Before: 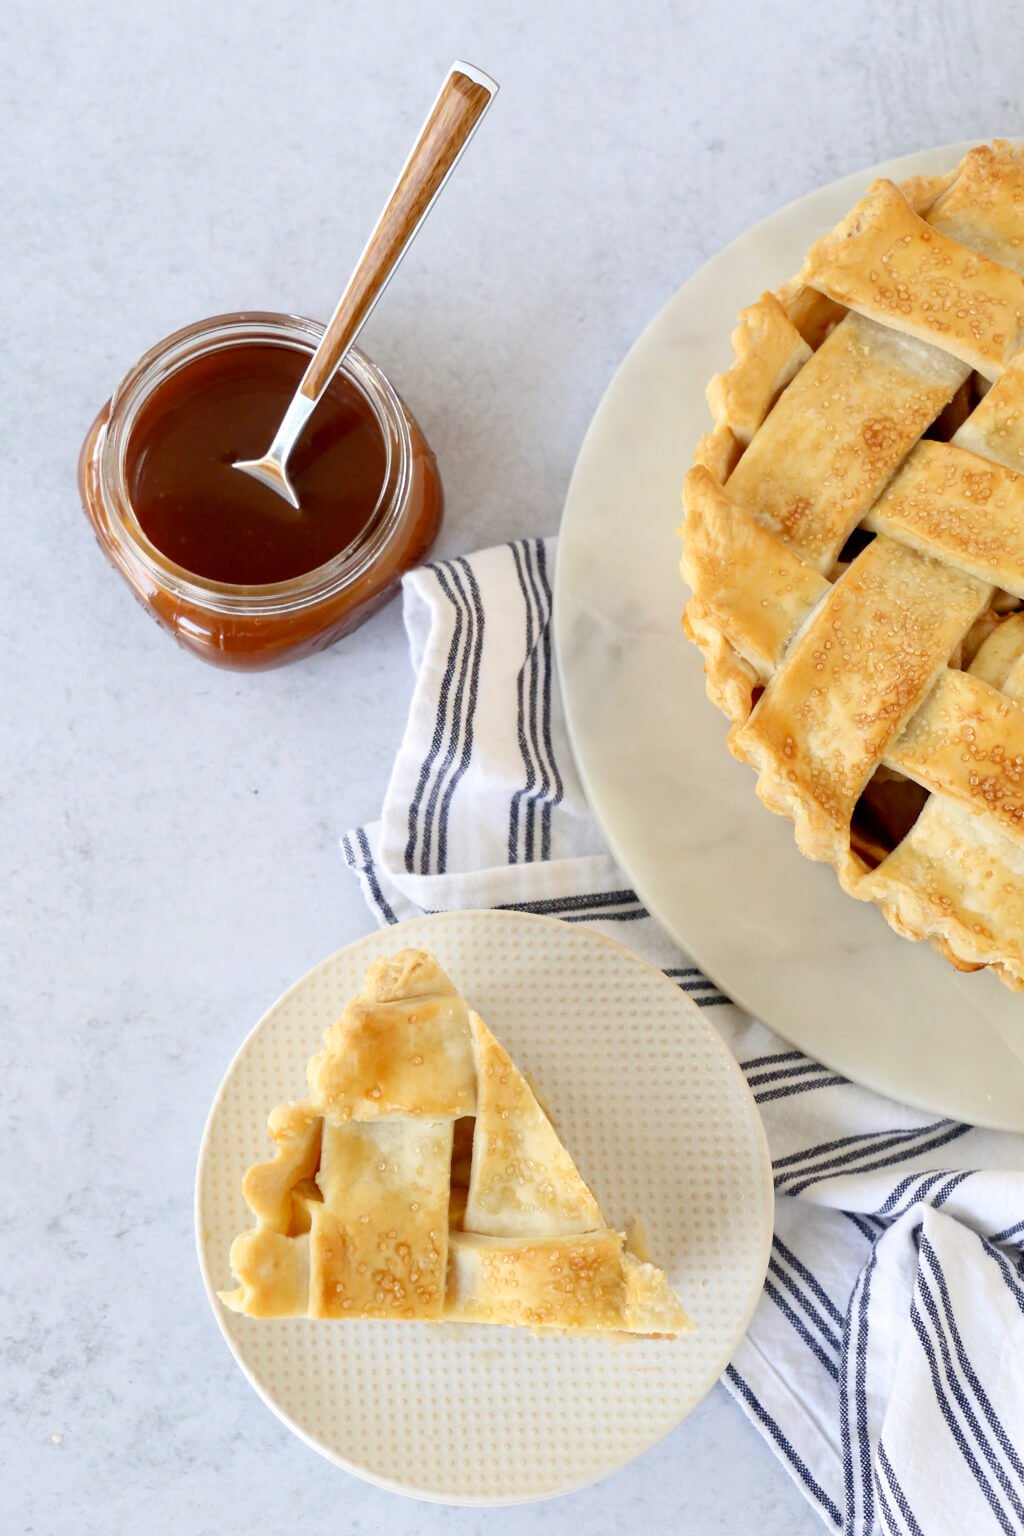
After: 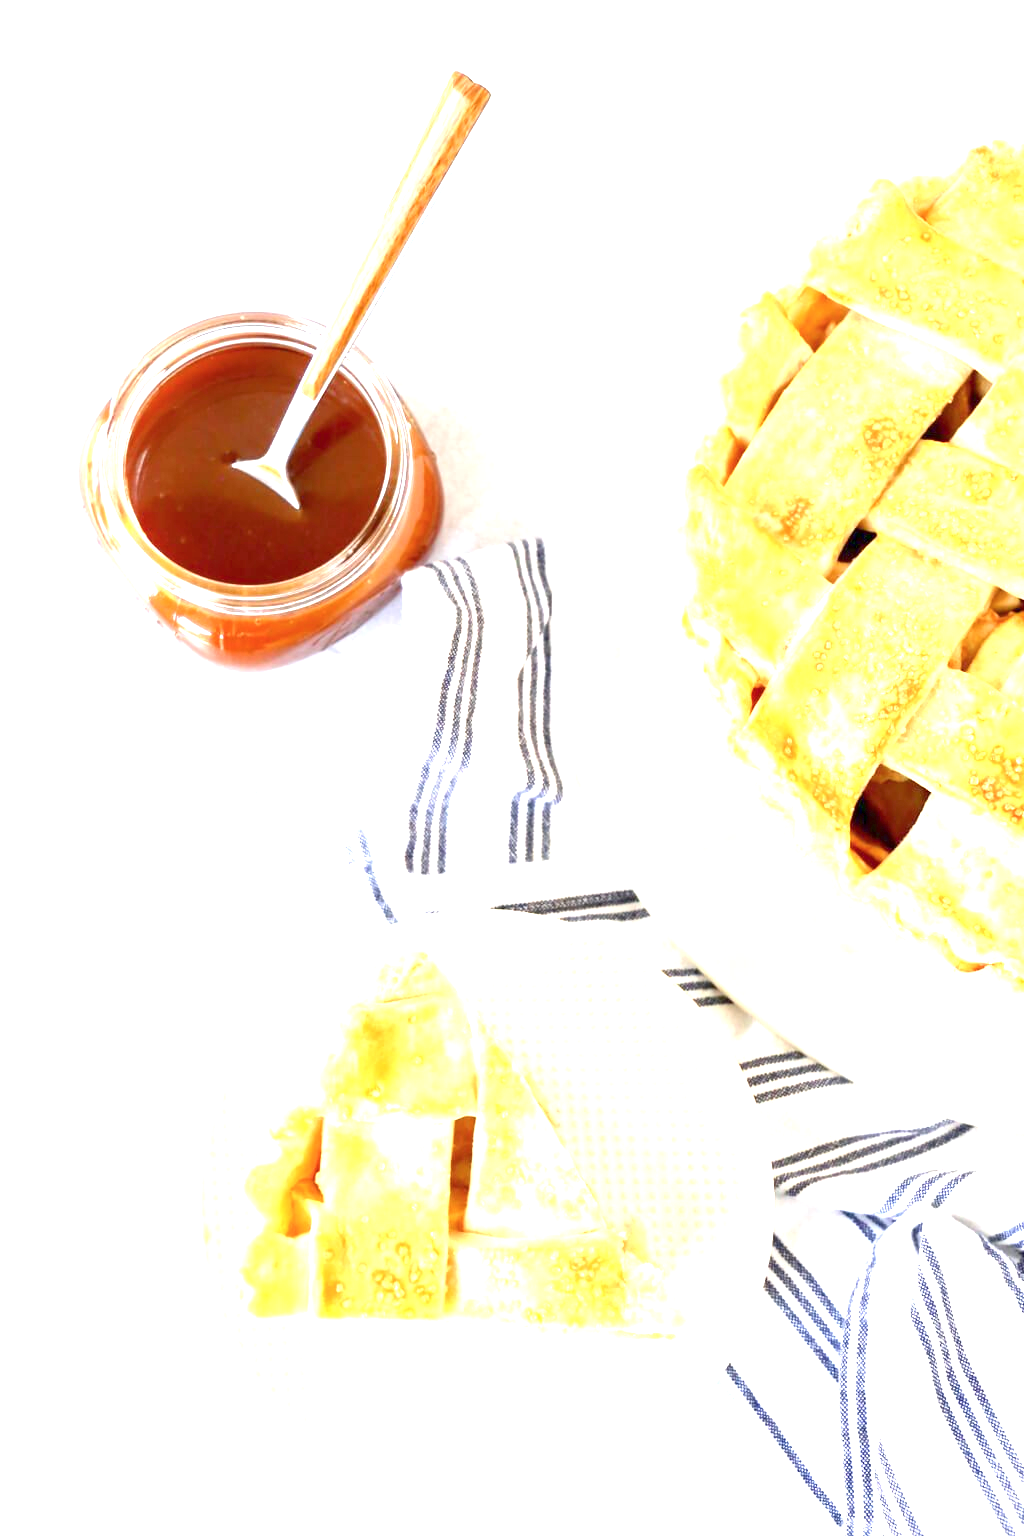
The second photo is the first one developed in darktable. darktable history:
exposure: exposure 2 EV, compensate exposure bias true, compensate highlight preservation false
color balance rgb: contrast -10%
